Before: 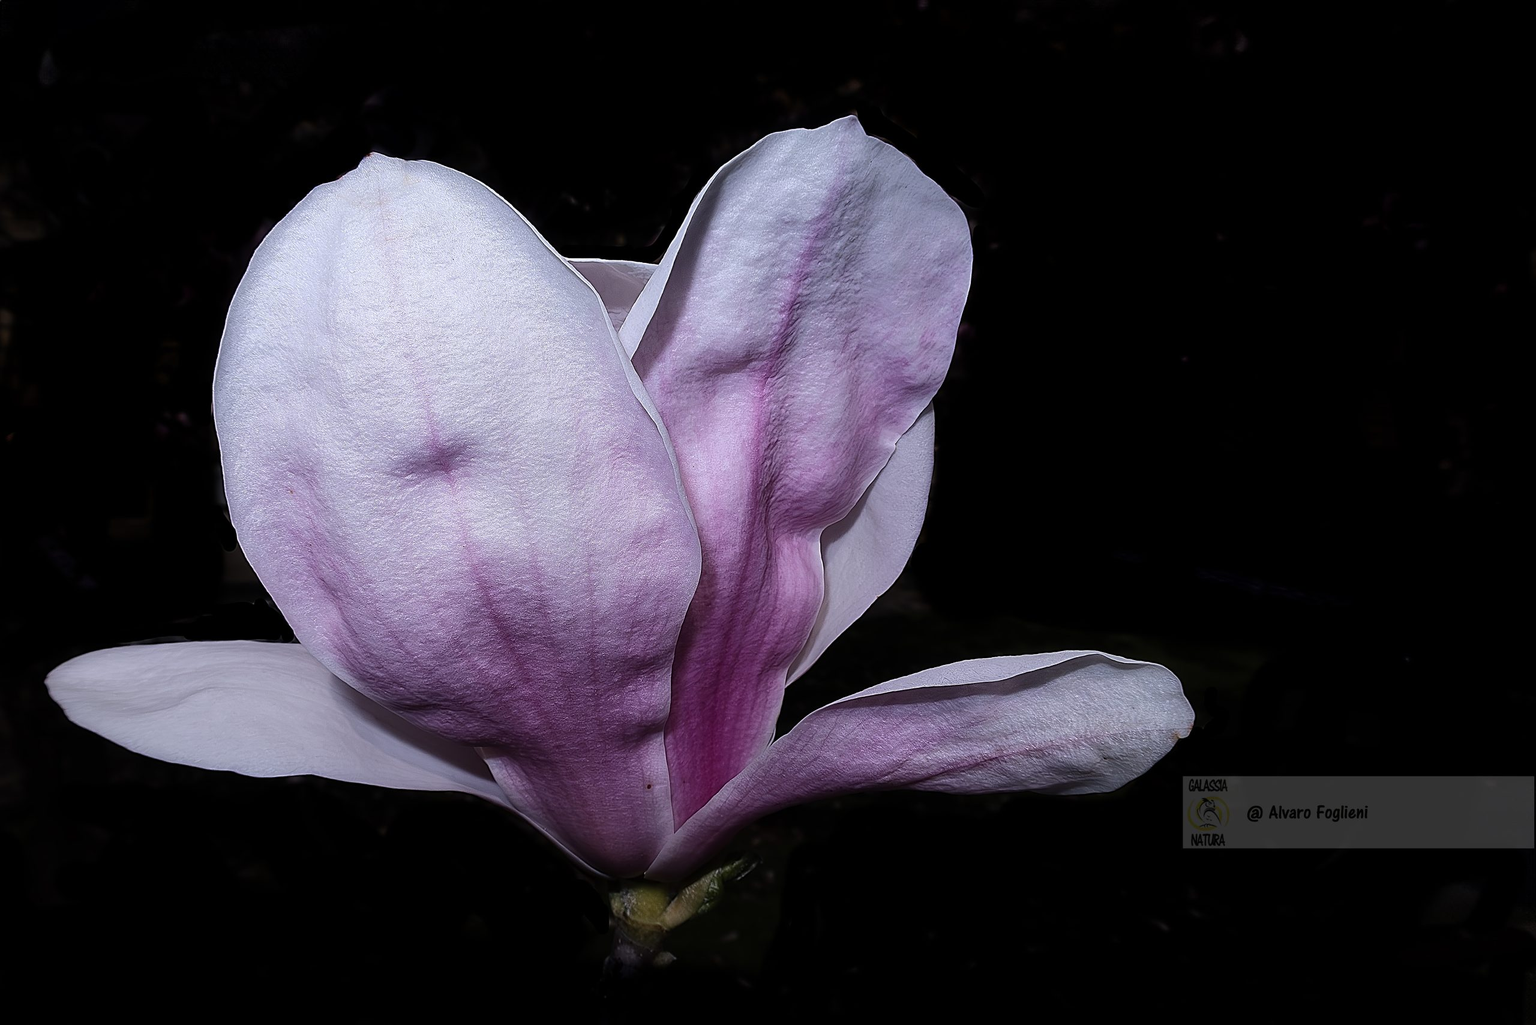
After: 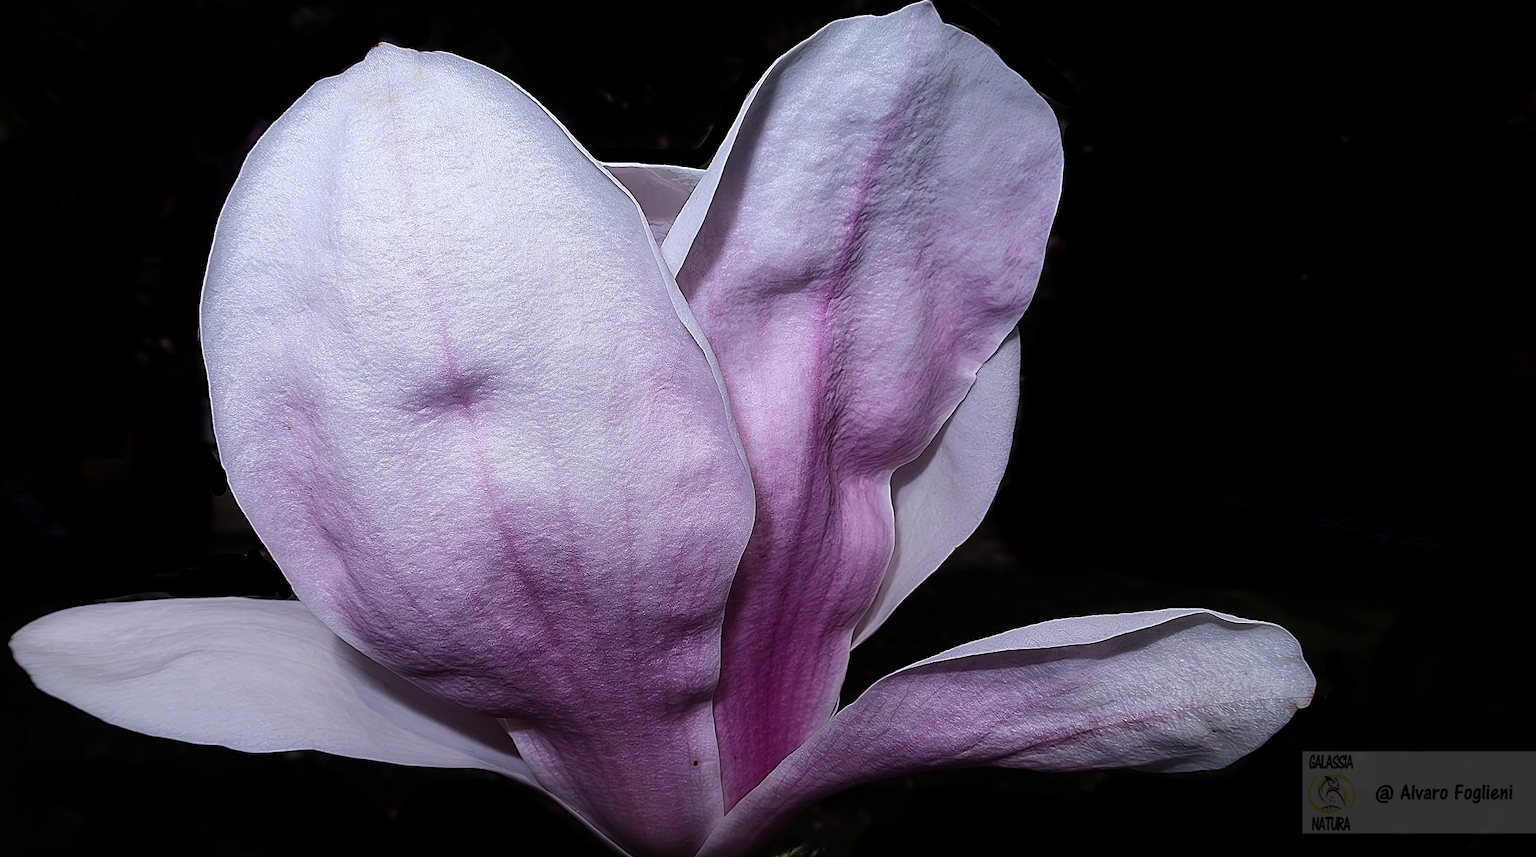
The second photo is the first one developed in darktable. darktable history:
crop and rotate: left 2.425%, top 11.305%, right 9.6%, bottom 15.08%
white balance: emerald 1
color balance rgb: perceptual saturation grading › global saturation 3.7%, global vibrance 5.56%, contrast 3.24%
